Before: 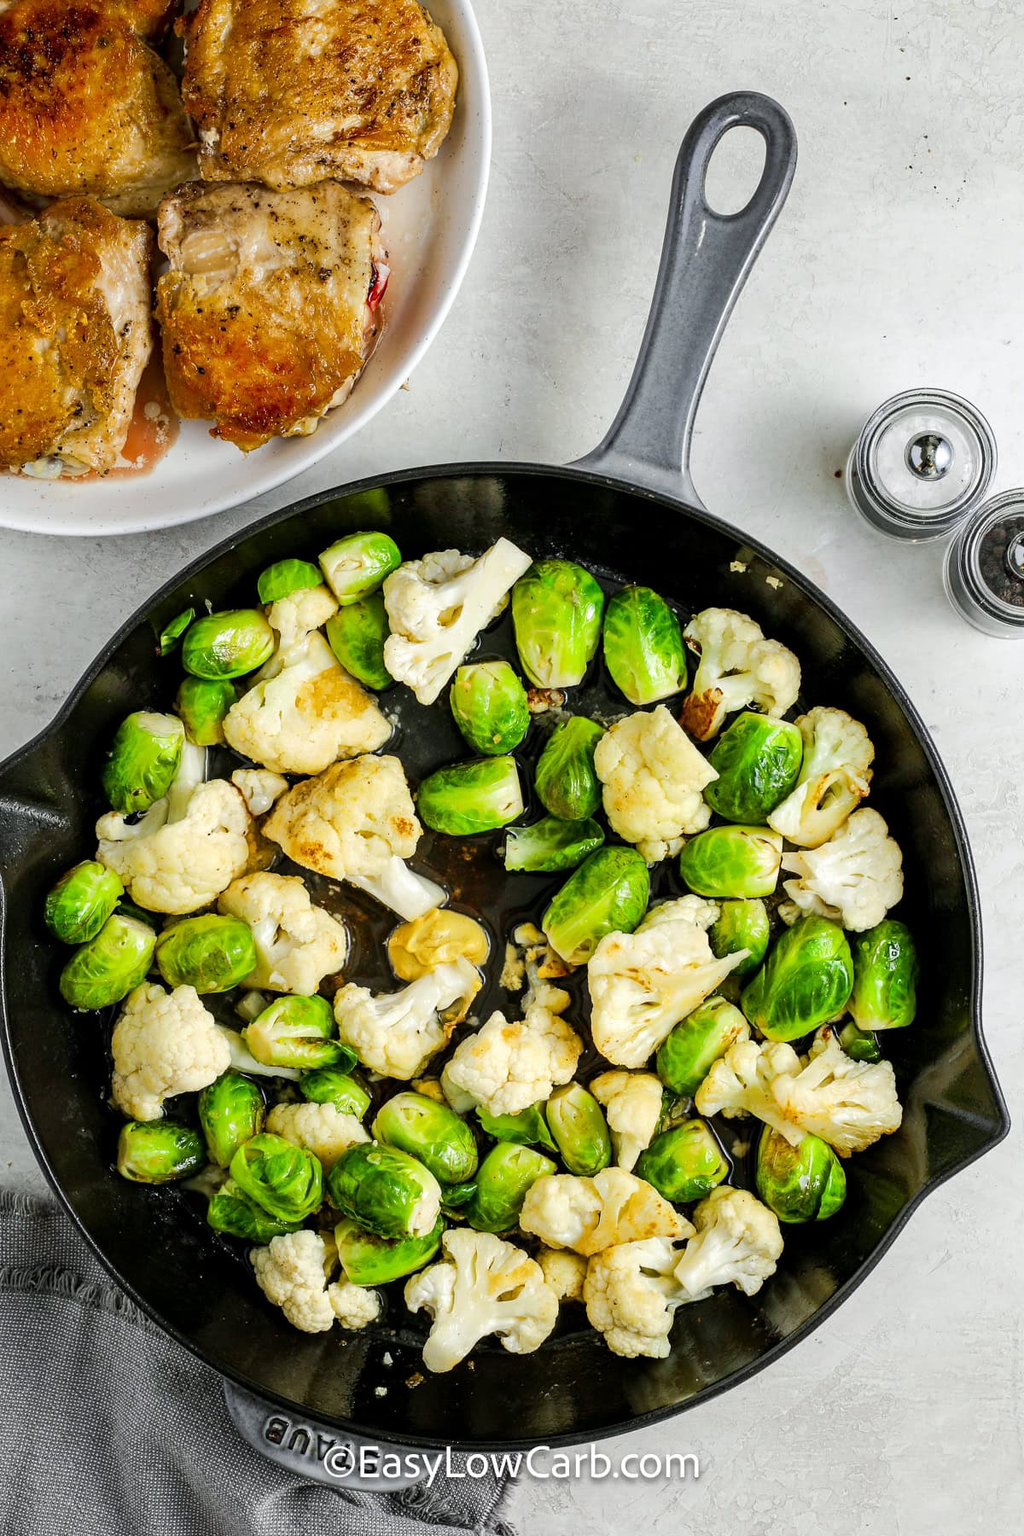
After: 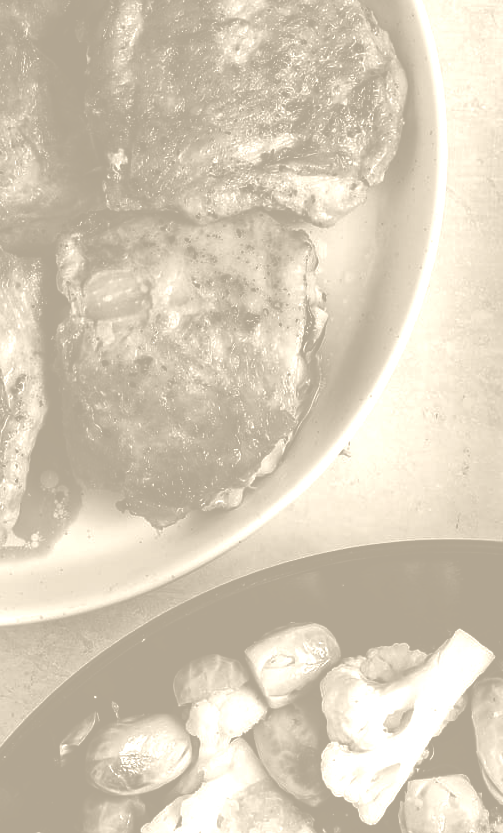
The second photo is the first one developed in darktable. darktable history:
contrast brightness saturation: brightness -1, saturation 1
colorize: hue 36°, saturation 71%, lightness 80.79%
shadows and highlights: shadows 0, highlights 40
crop and rotate: left 10.817%, top 0.062%, right 47.194%, bottom 53.626%
